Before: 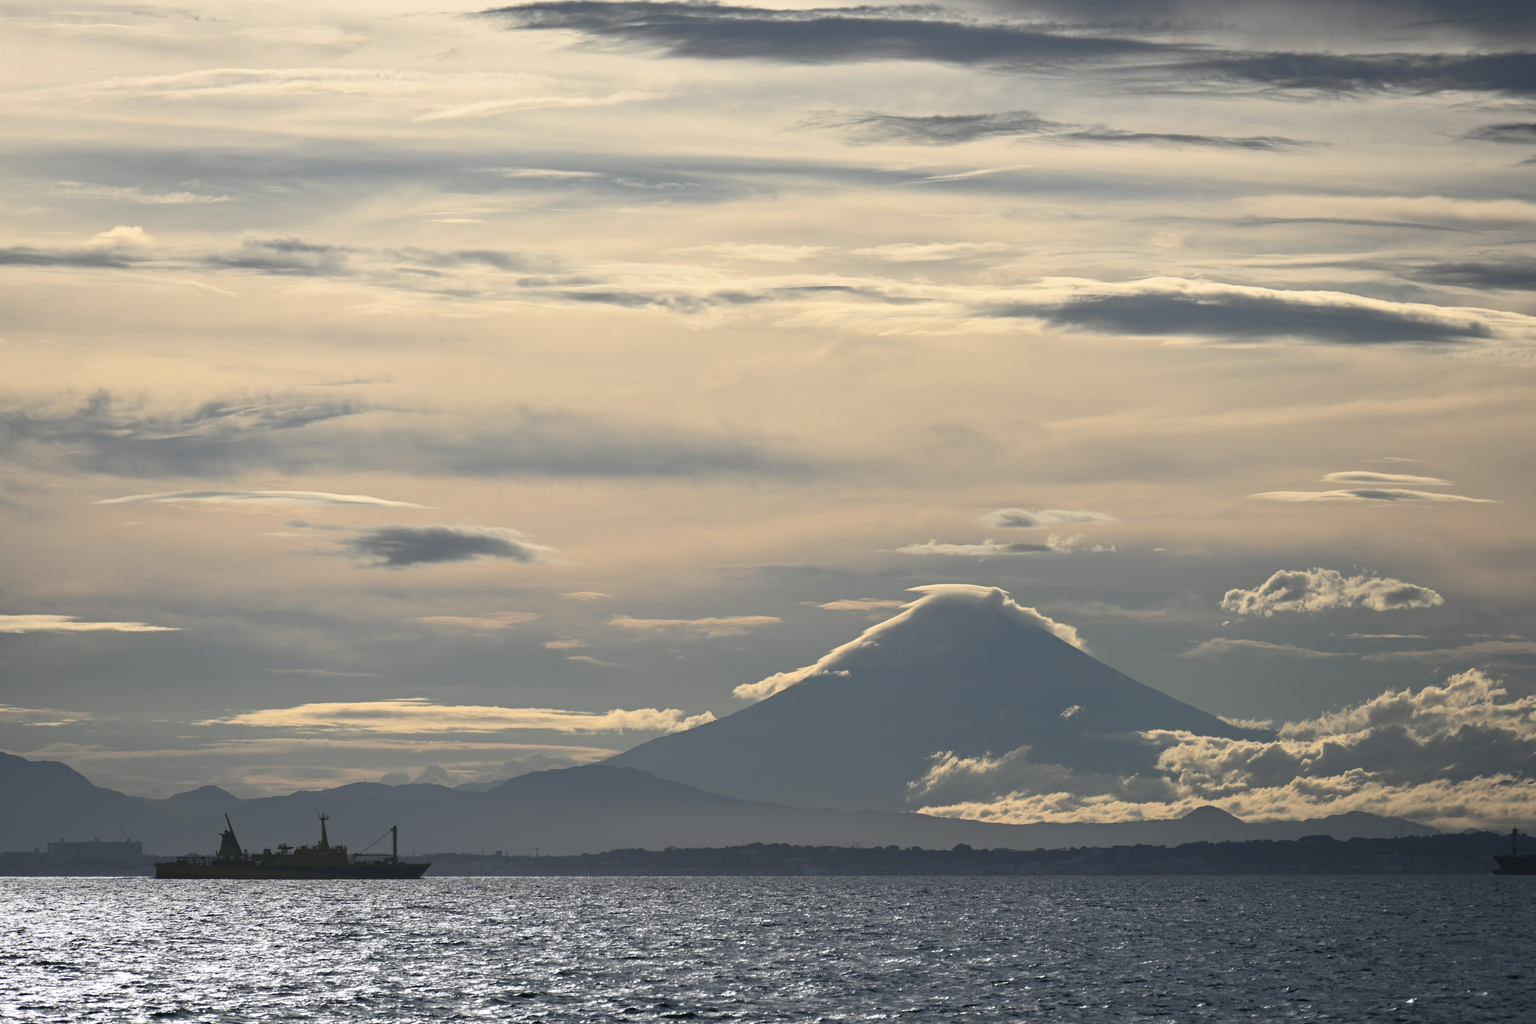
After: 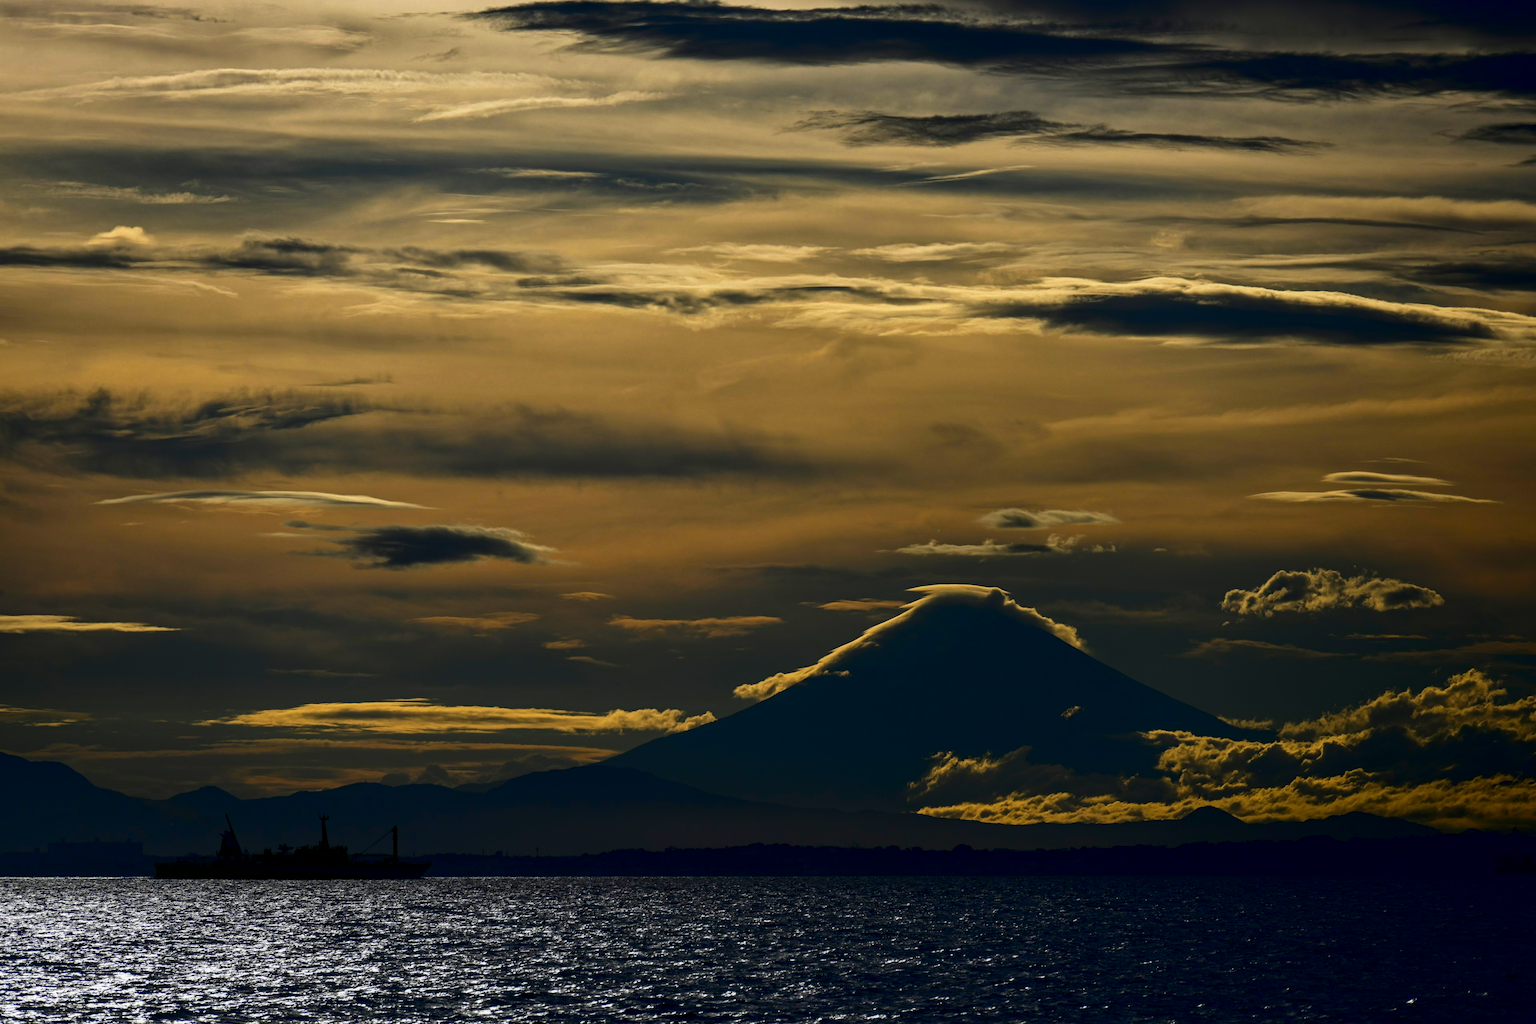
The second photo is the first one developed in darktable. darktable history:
local contrast: on, module defaults
contrast brightness saturation: brightness -1, saturation 1
